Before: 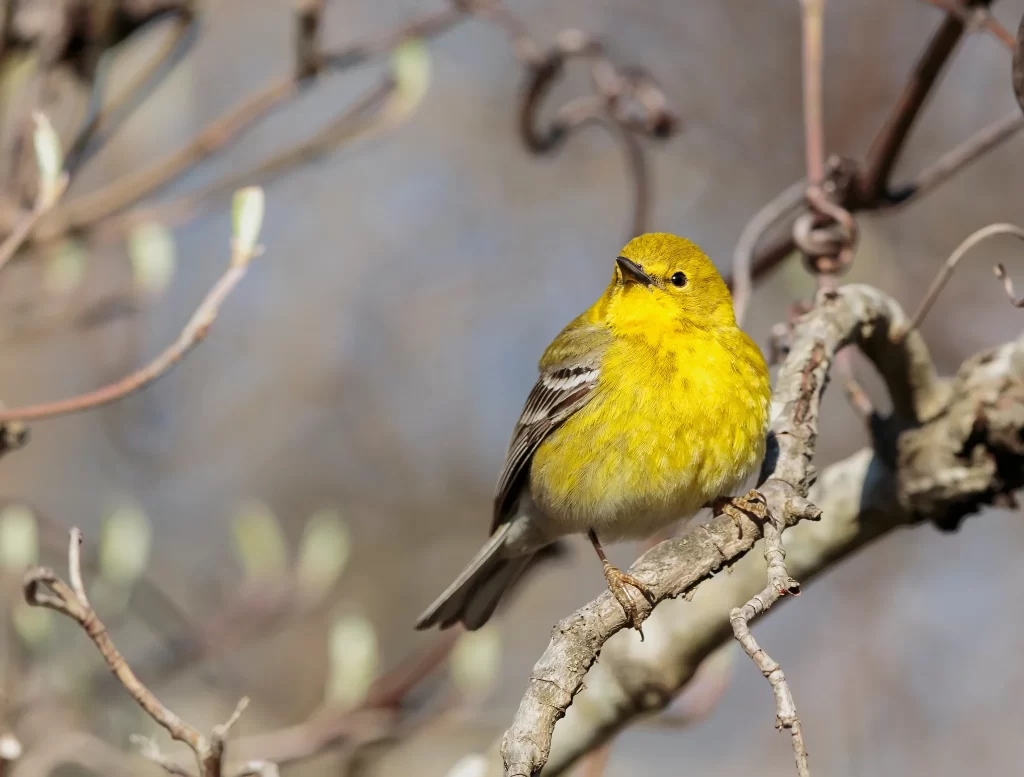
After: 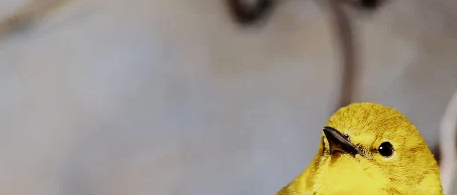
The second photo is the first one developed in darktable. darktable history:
color contrast: green-magenta contrast 0.84, blue-yellow contrast 0.86
sigmoid: contrast 1.8, skew -0.2, preserve hue 0%, red attenuation 0.1, red rotation 0.035, green attenuation 0.1, green rotation -0.017, blue attenuation 0.15, blue rotation -0.052, base primaries Rec2020
crop: left 28.64%, top 16.832%, right 26.637%, bottom 58.055%
